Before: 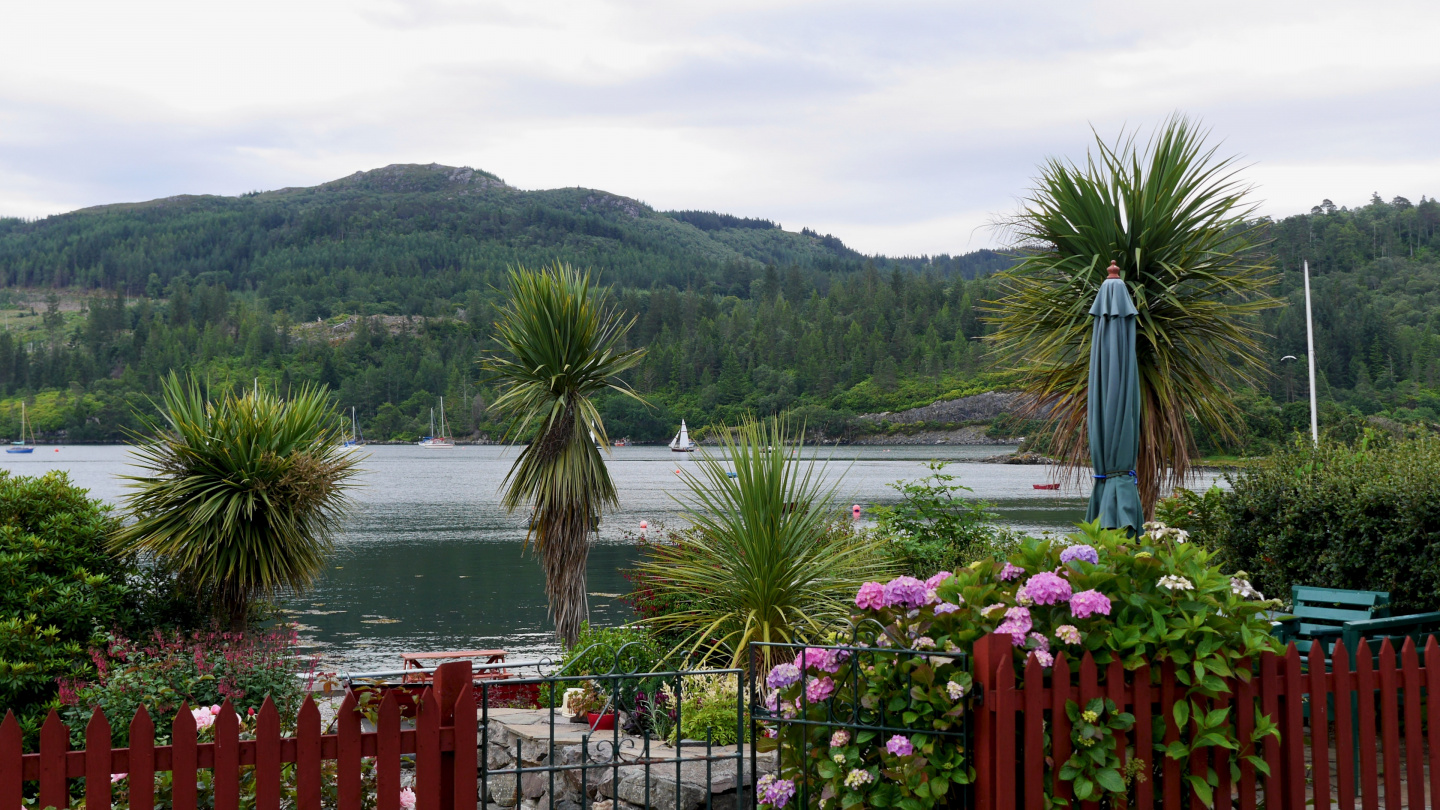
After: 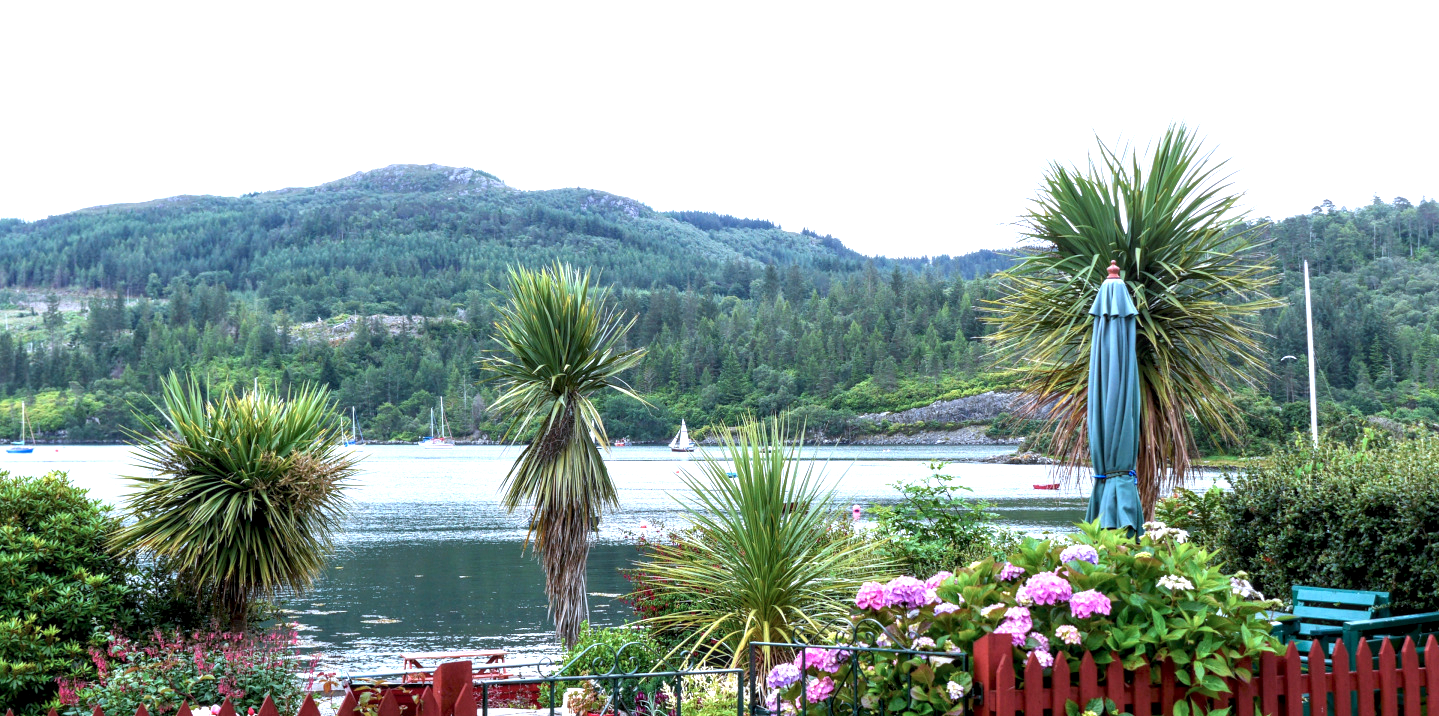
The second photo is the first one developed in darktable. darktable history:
exposure: black level correction 0, exposure 1.281 EV, compensate exposure bias true, compensate highlight preservation false
color correction: highlights a* -2.2, highlights b* -18.47
tone equalizer: edges refinement/feathering 500, mask exposure compensation -1.57 EV, preserve details no
local contrast: highlights 31%, detail 135%
crop and rotate: top 0%, bottom 11.585%
